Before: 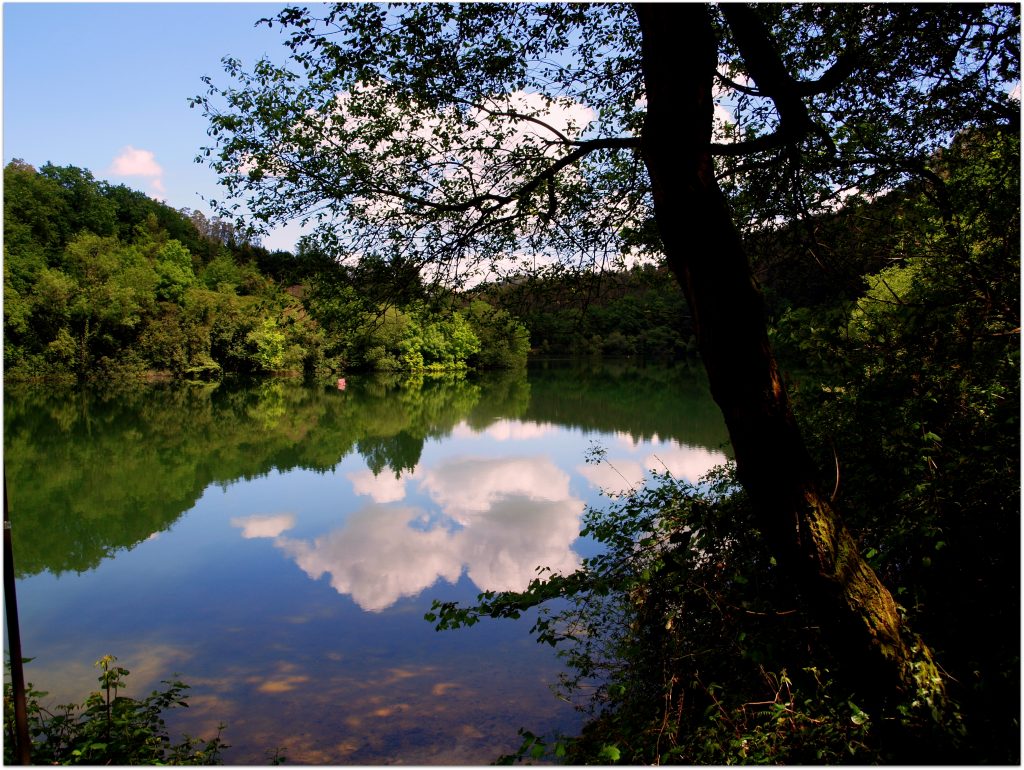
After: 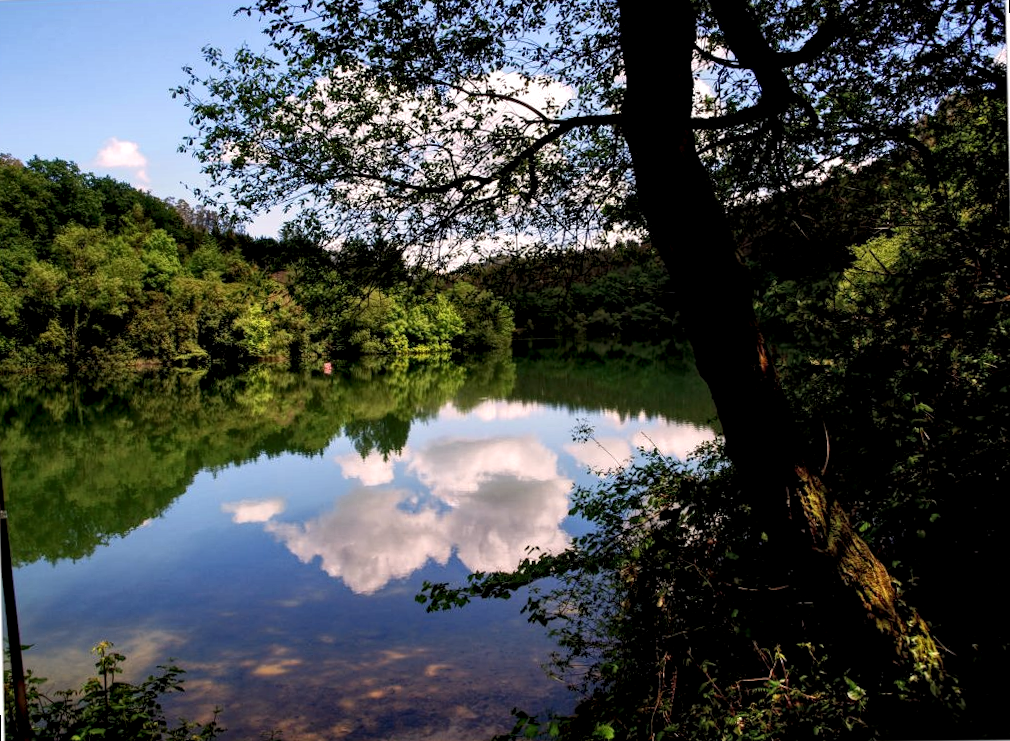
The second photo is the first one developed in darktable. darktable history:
rotate and perspective: rotation -1.32°, lens shift (horizontal) -0.031, crop left 0.015, crop right 0.985, crop top 0.047, crop bottom 0.982
local contrast: highlights 100%, shadows 100%, detail 200%, midtone range 0.2
